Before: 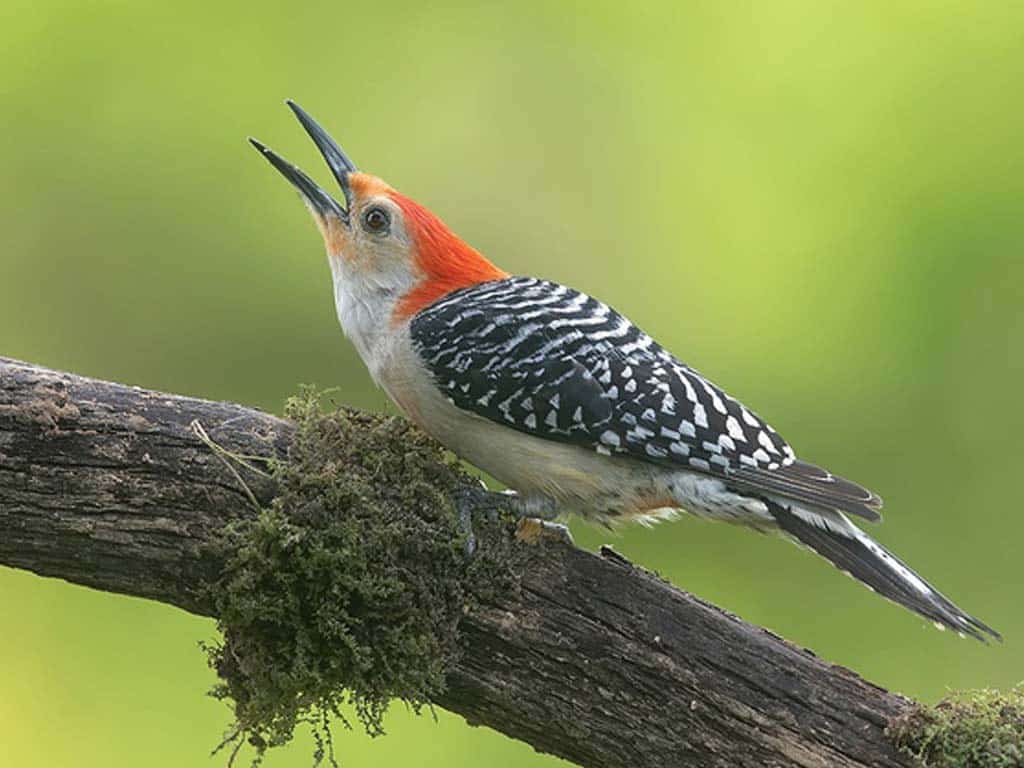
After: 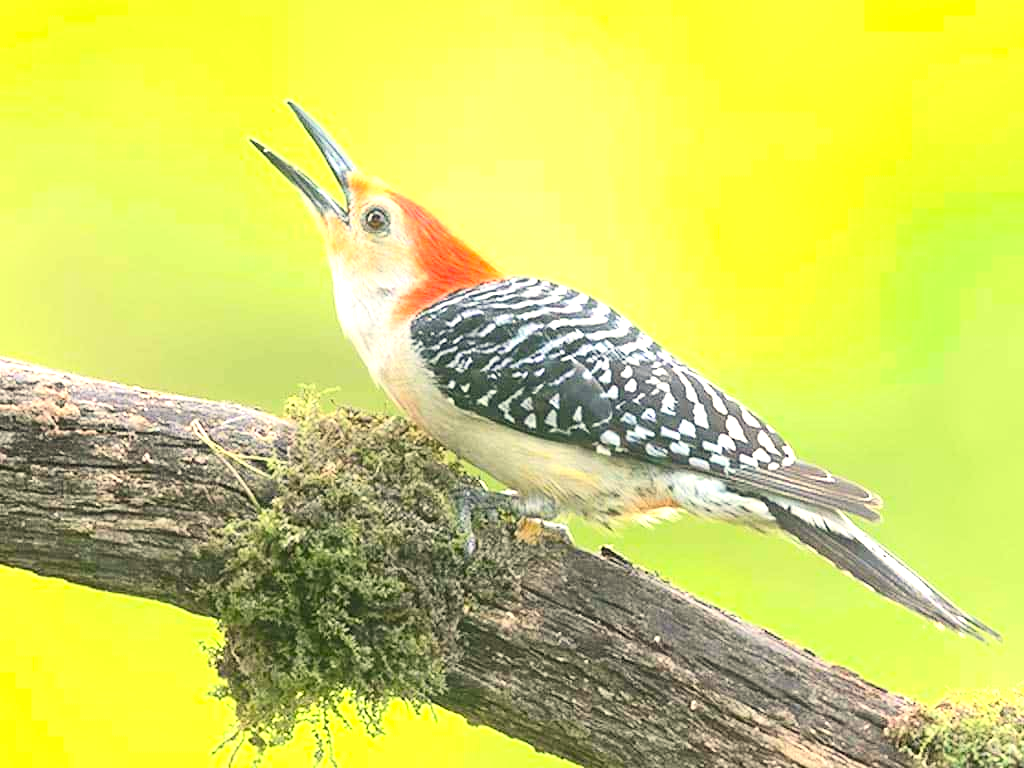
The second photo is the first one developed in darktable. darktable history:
contrast brightness saturation: contrast 0.2, brightness 0.16, saturation 0.22
exposure: black level correction 0, exposure 1.5 EV, compensate exposure bias true, compensate highlight preservation false
white balance: red 1.045, blue 0.932
